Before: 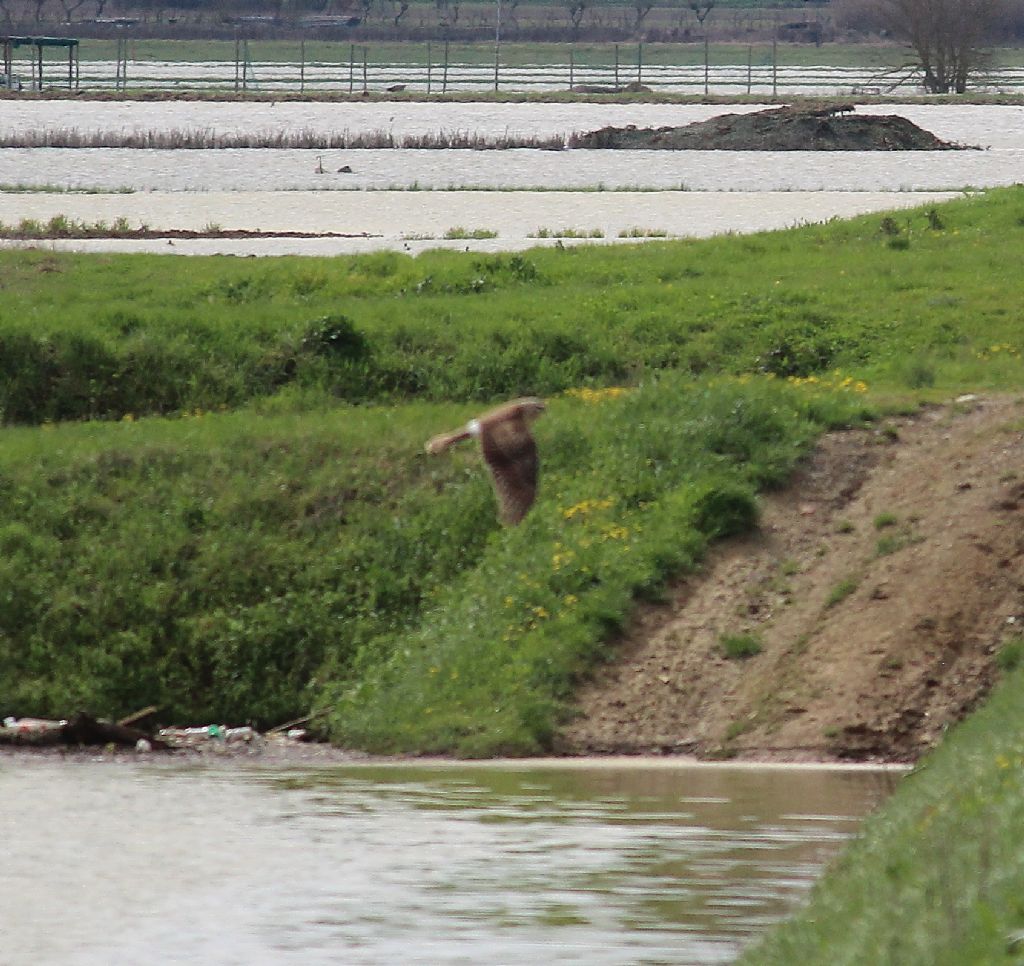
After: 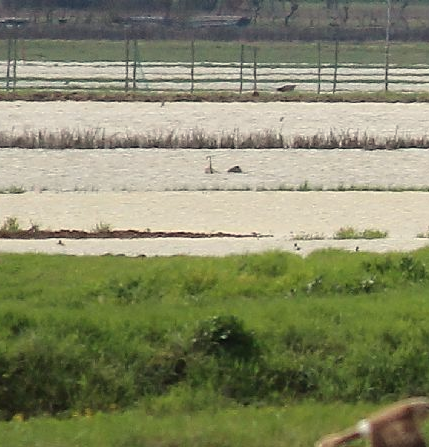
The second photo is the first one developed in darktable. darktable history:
white balance: red 1.029, blue 0.92
crop and rotate: left 10.817%, top 0.062%, right 47.194%, bottom 53.626%
